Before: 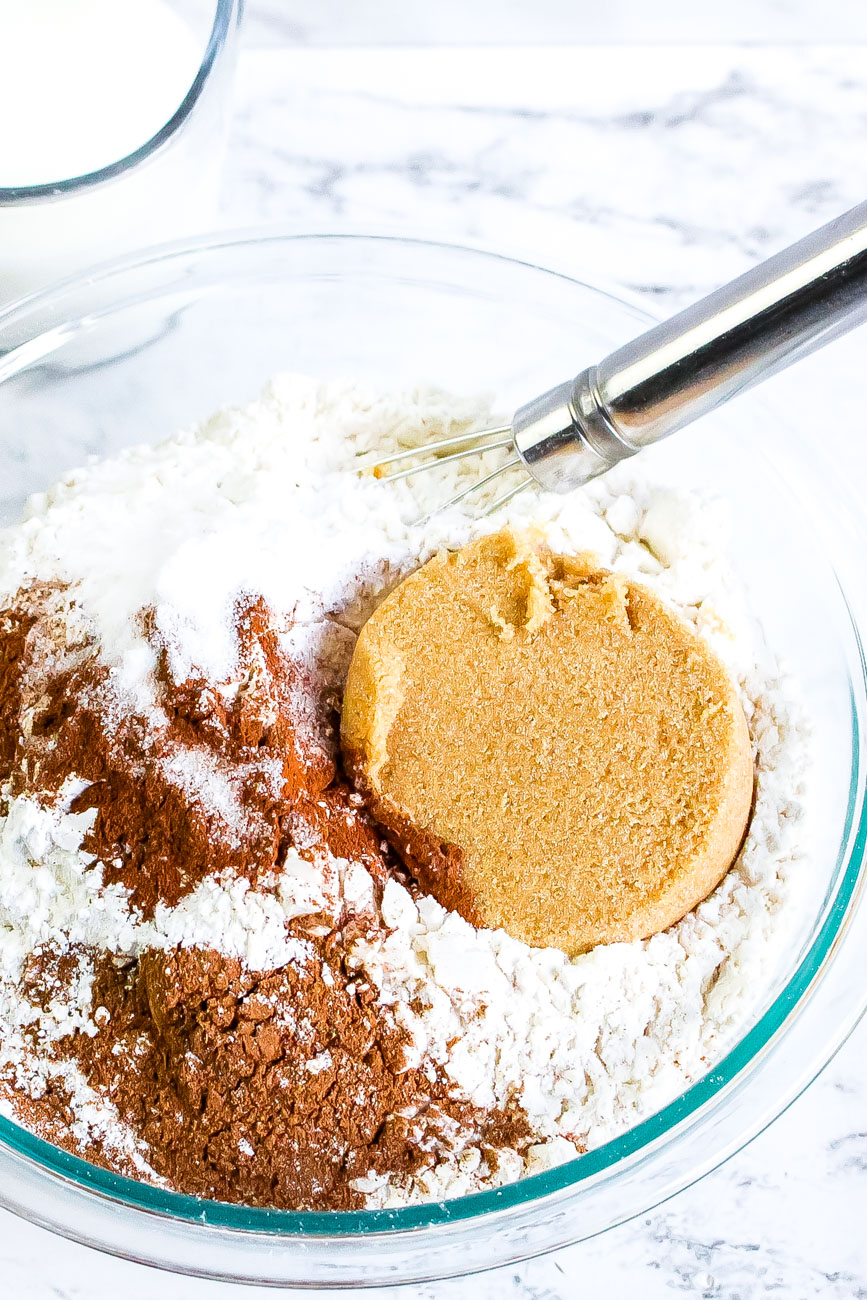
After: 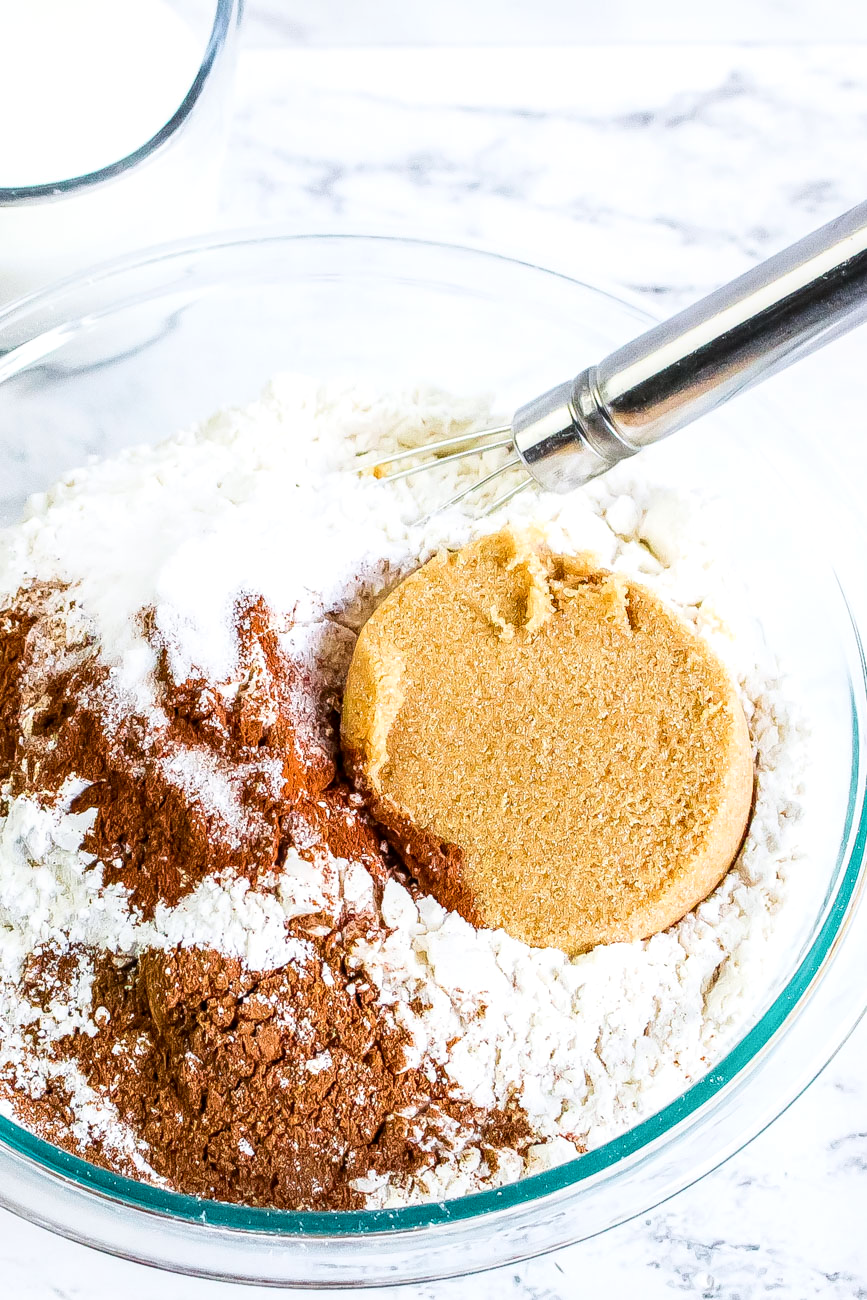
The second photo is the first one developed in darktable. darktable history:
local contrast: on, module defaults
shadows and highlights: shadows -30, highlights 30
